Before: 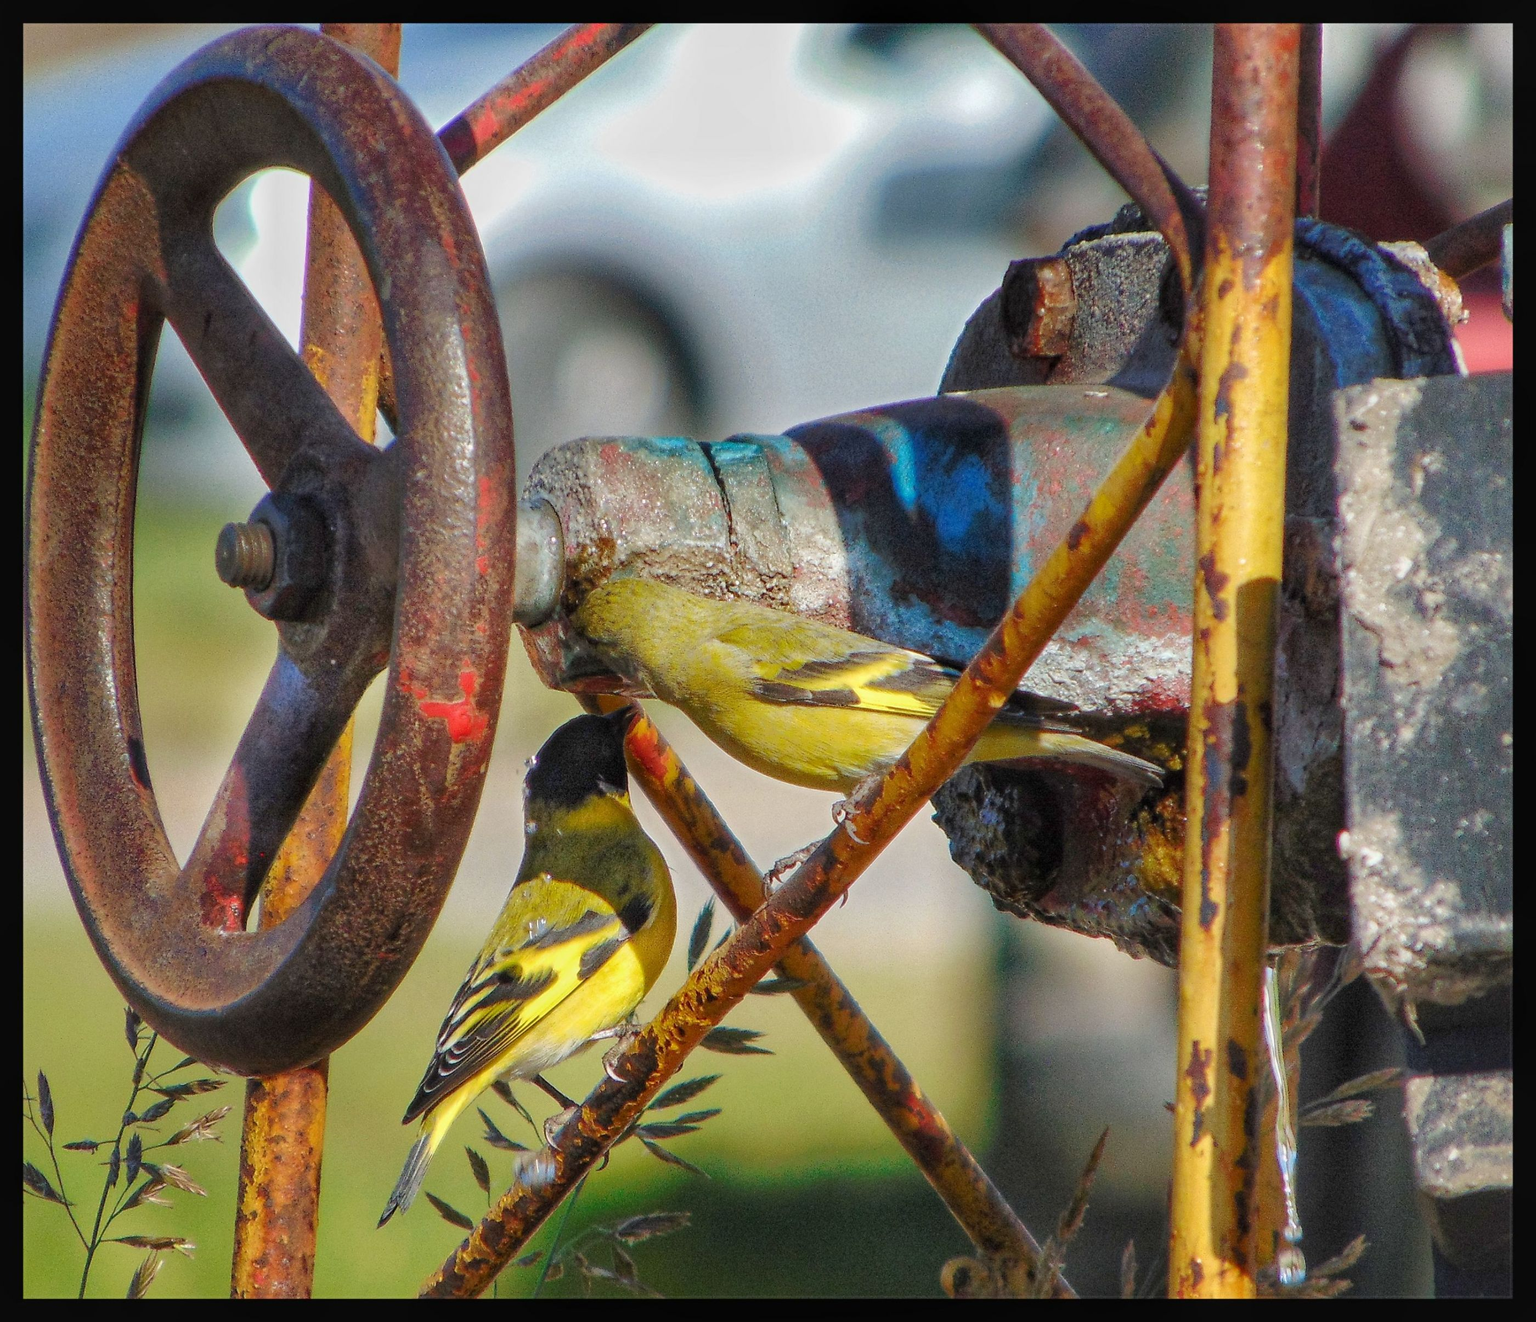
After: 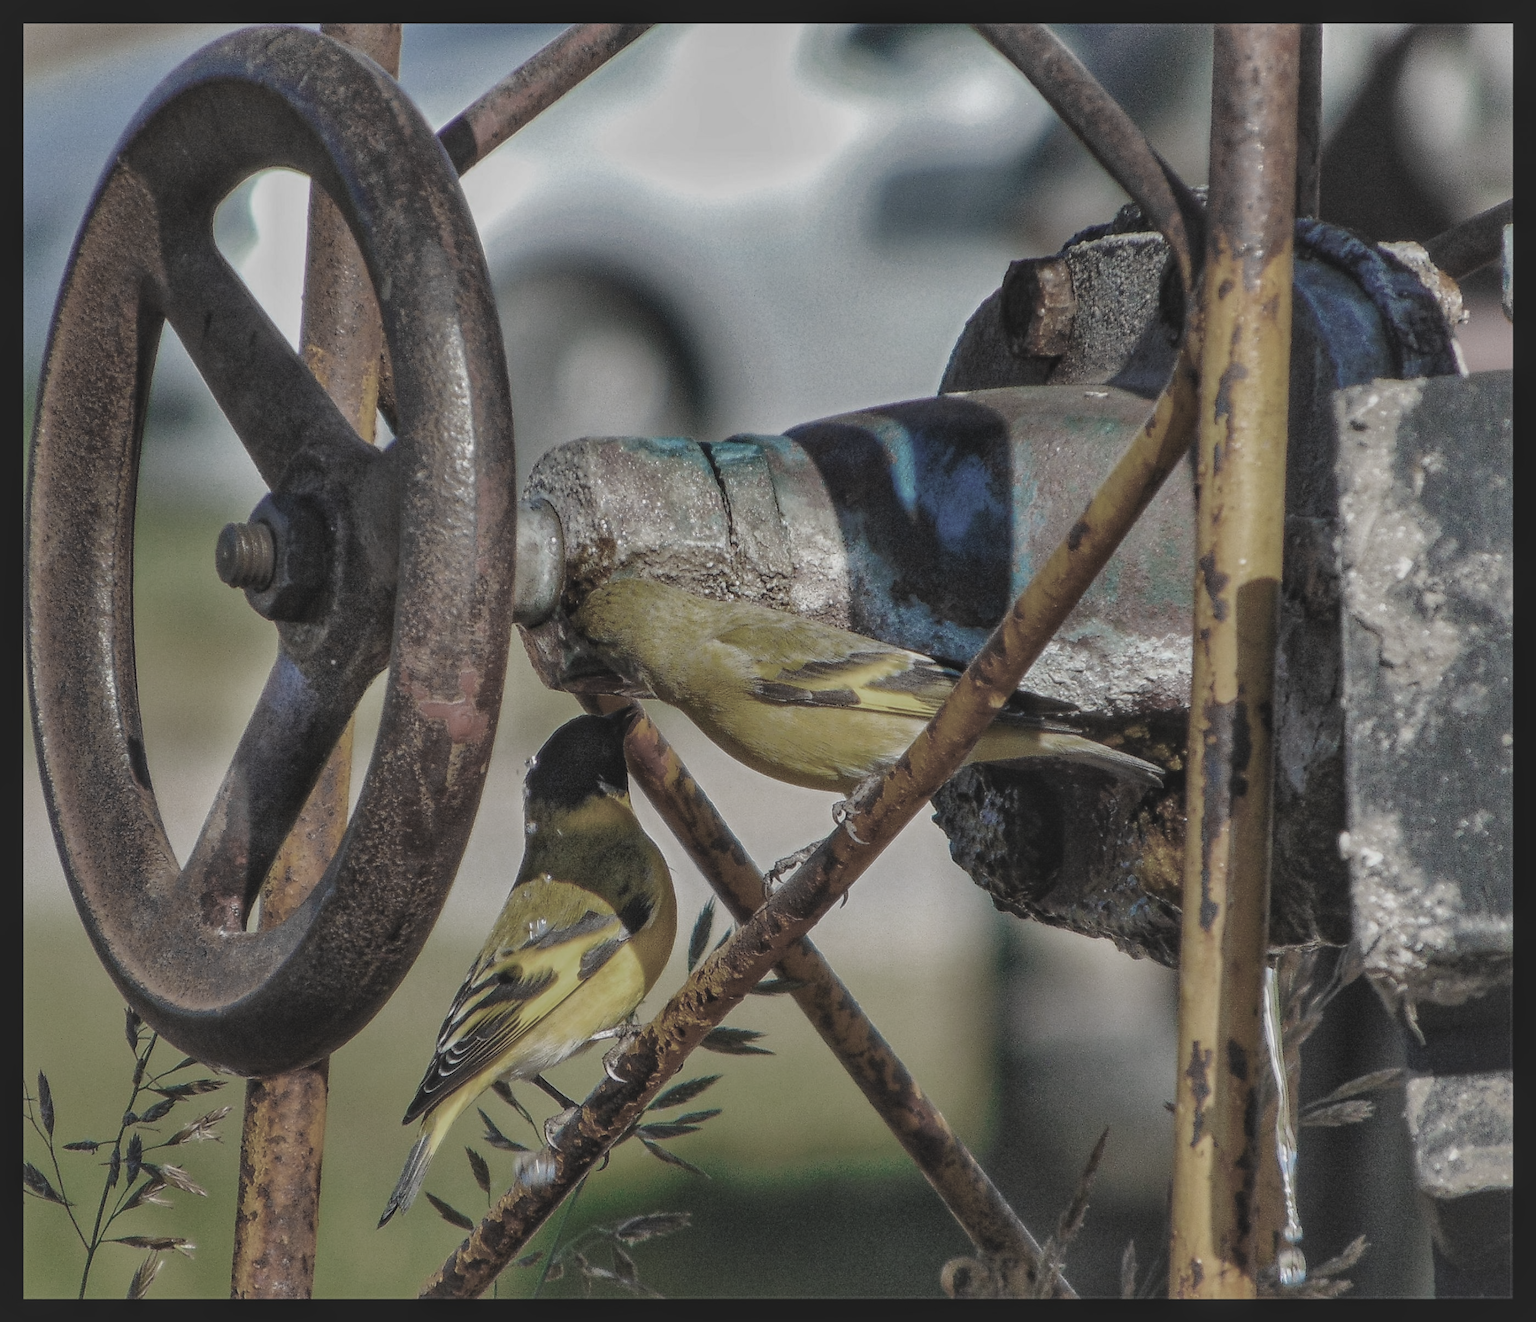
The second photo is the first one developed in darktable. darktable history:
color zones: curves: ch0 [(0, 0.487) (0.241, 0.395) (0.434, 0.373) (0.658, 0.412) (0.838, 0.487)]; ch1 [(0, 0) (0.053, 0.053) (0.211, 0.202) (0.579, 0.259) (0.781, 0.241)]
white balance: emerald 1
shadows and highlights: shadows 37.27, highlights -28.18, soften with gaussian
exposure: black level correction -0.015, exposure -0.5 EV, compensate highlight preservation false
local contrast: on, module defaults
